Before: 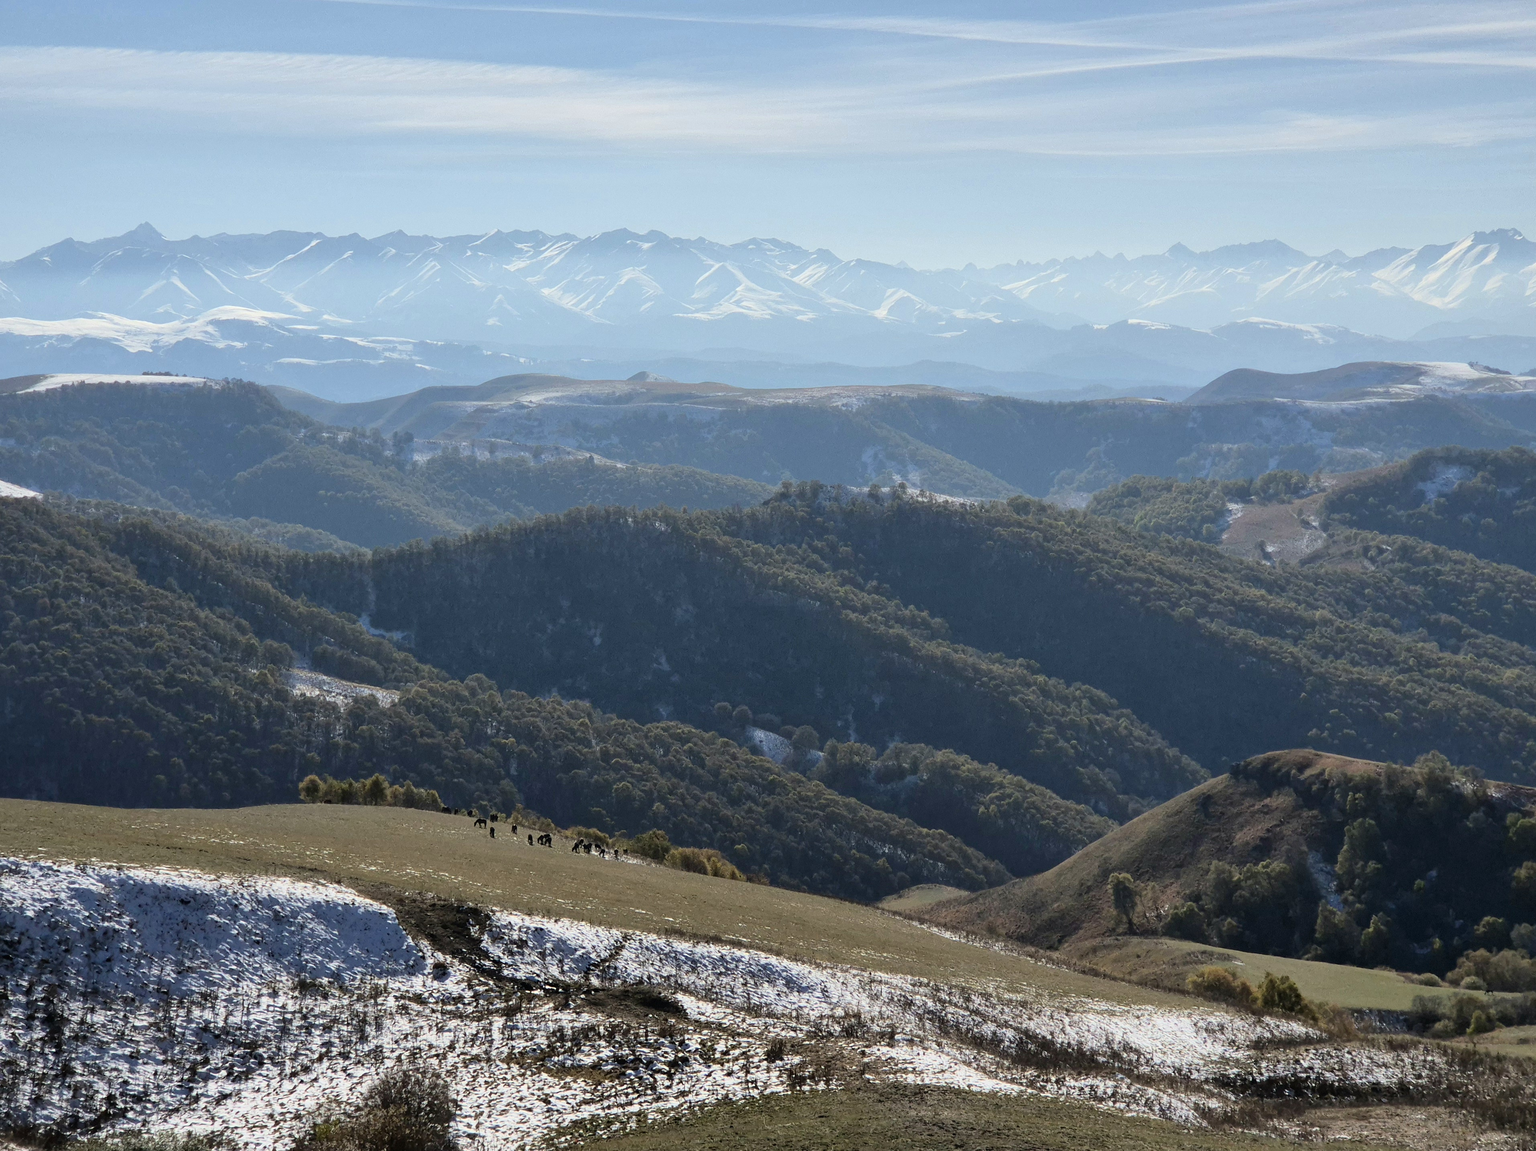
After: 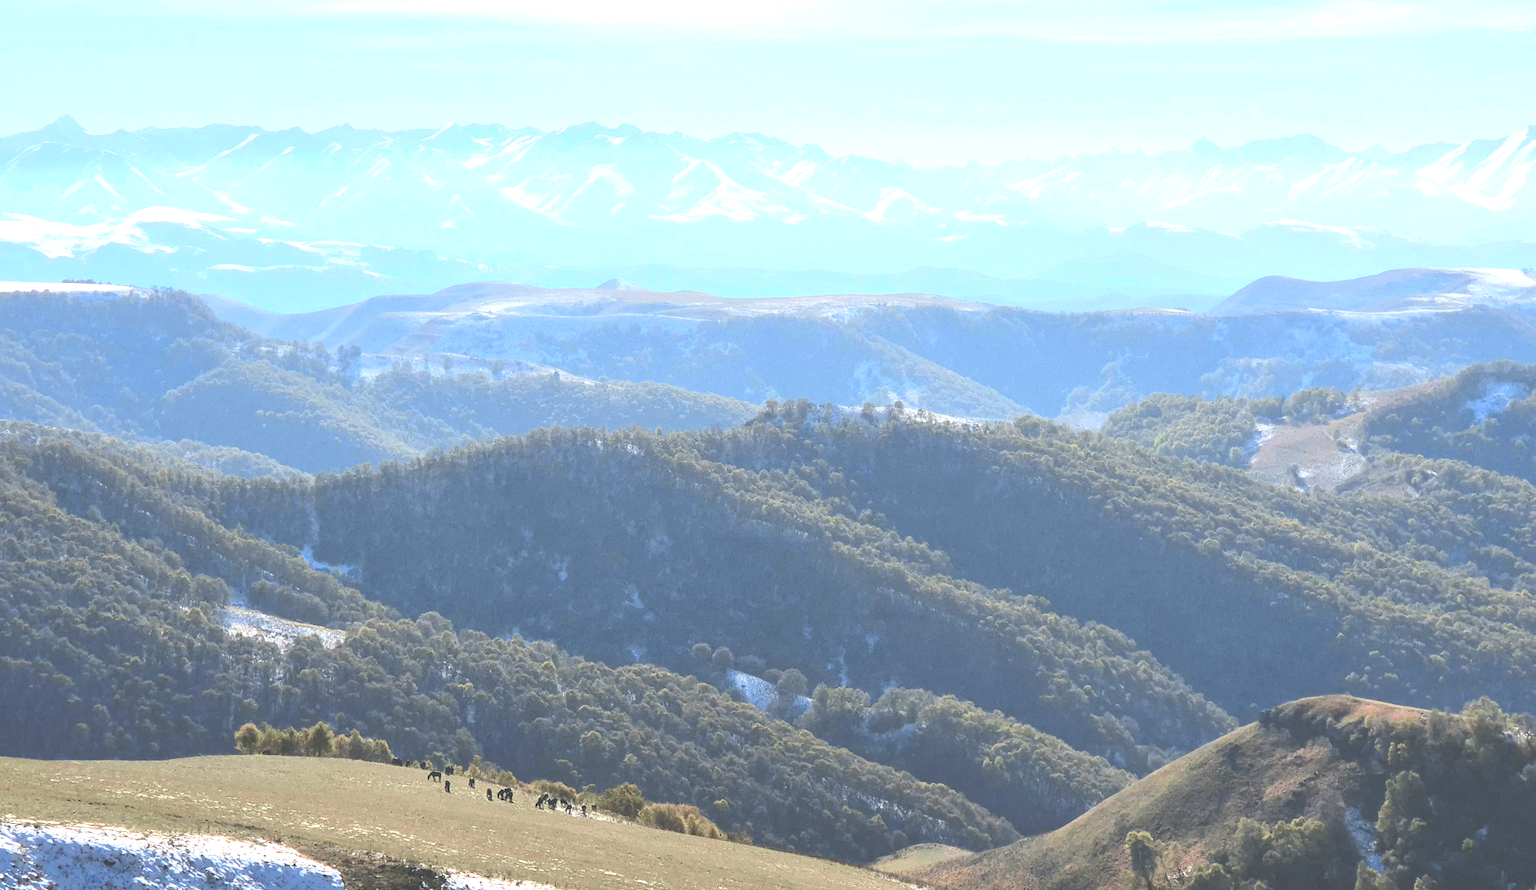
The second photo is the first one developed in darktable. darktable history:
tone curve: curves: ch0 [(0, 0.009) (0.105, 0.054) (0.195, 0.132) (0.289, 0.278) (0.384, 0.391) (0.513, 0.53) (0.66, 0.667) (0.895, 0.863) (1, 0.919)]; ch1 [(0, 0) (0.161, 0.092) (0.35, 0.33) (0.403, 0.395) (0.456, 0.469) (0.502, 0.499) (0.519, 0.514) (0.576, 0.584) (0.642, 0.658) (0.701, 0.742) (1, 0.942)]; ch2 [(0, 0) (0.371, 0.362) (0.437, 0.437) (0.501, 0.5) (0.53, 0.528) (0.569, 0.564) (0.619, 0.58) (0.883, 0.752) (1, 0.929)], color space Lab, independent channels, preserve colors none
crop: left 5.596%, top 10.314%, right 3.534%, bottom 19.395%
exposure: black level correction -0.023, exposure 1.397 EV, compensate highlight preservation false
contrast brightness saturation: contrast 0.04, saturation 0.16
